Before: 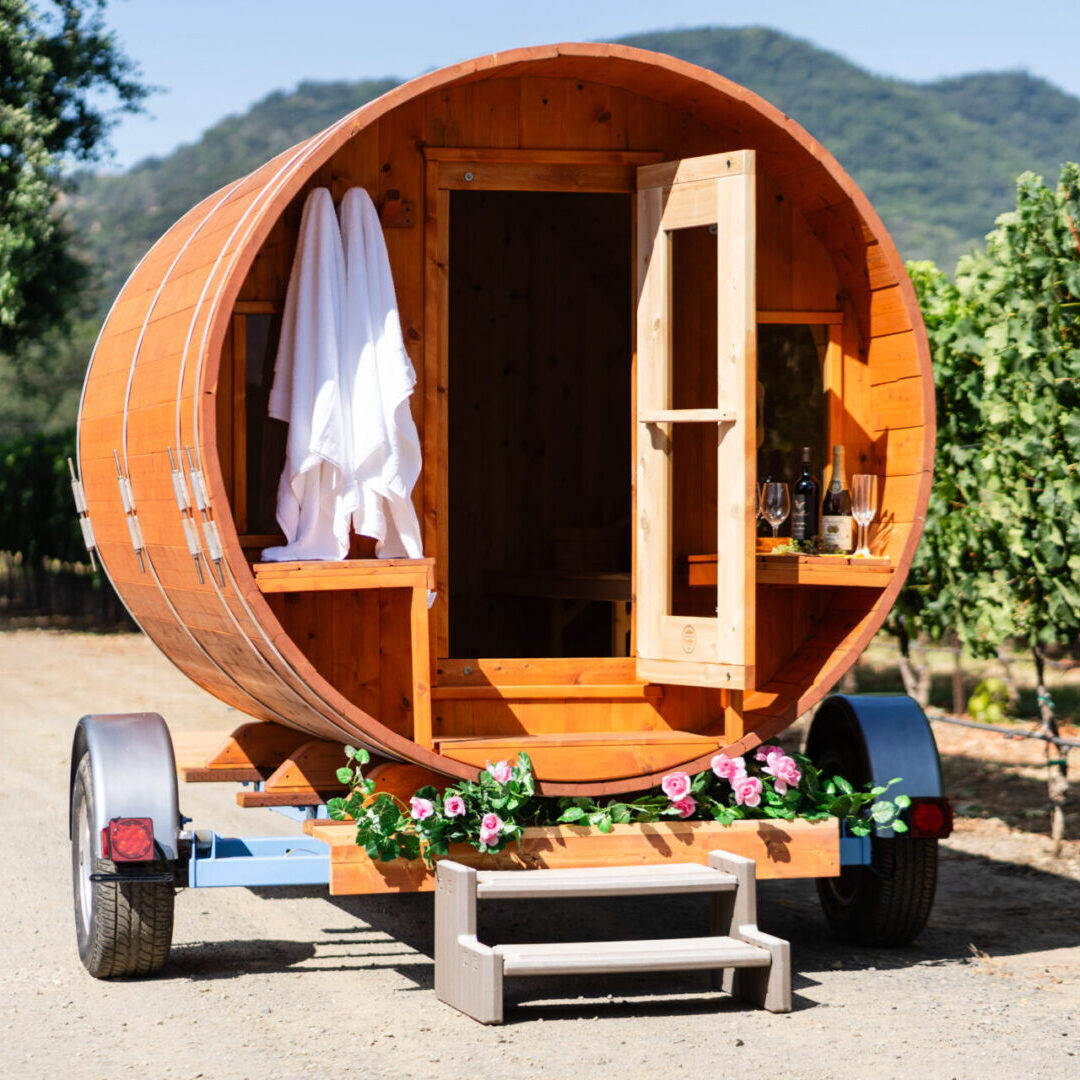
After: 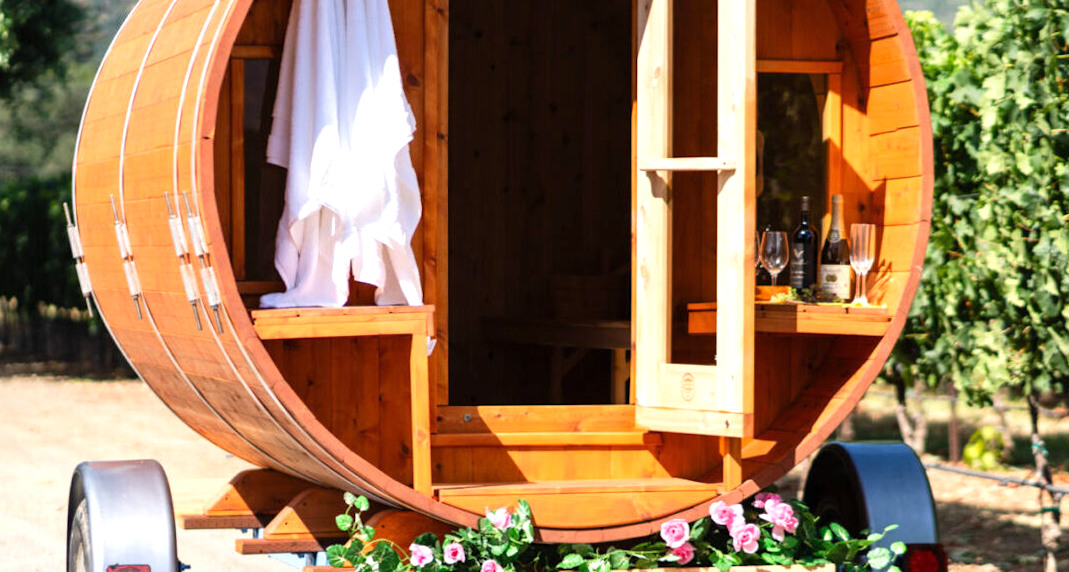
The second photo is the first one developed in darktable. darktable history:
exposure: exposure 0.426 EV, compensate highlight preservation false
rotate and perspective: rotation 0.174°, lens shift (vertical) 0.013, lens shift (horizontal) 0.019, shear 0.001, automatic cropping original format, crop left 0.007, crop right 0.991, crop top 0.016, crop bottom 0.997
crop and rotate: top 23.043%, bottom 23.437%
